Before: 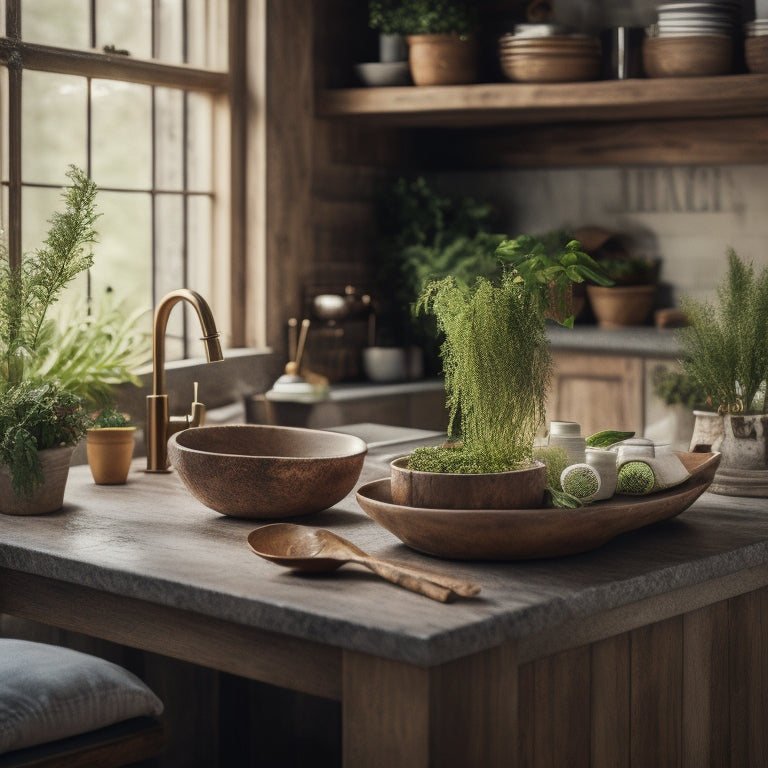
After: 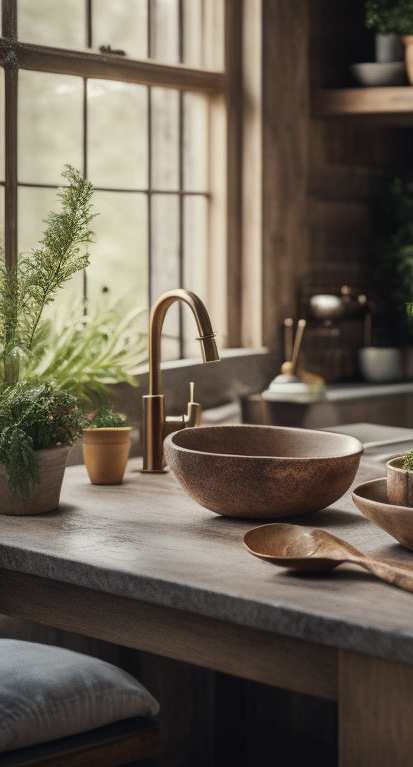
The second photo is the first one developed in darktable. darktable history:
crop: left 0.649%, right 45.544%, bottom 0.086%
tone equalizer: edges refinement/feathering 500, mask exposure compensation -1.57 EV, preserve details no
